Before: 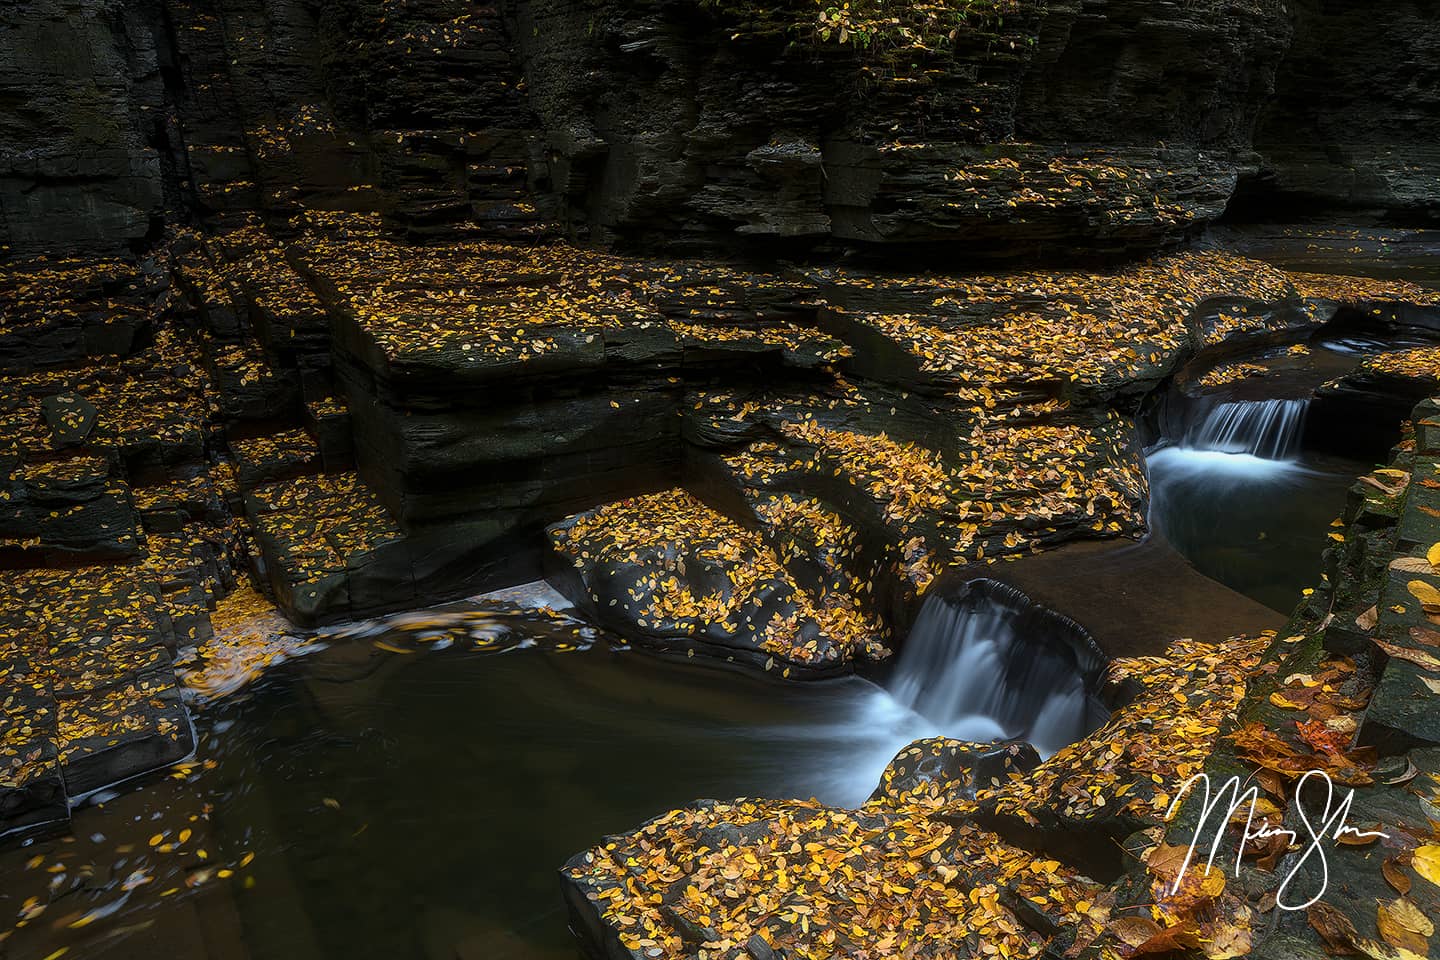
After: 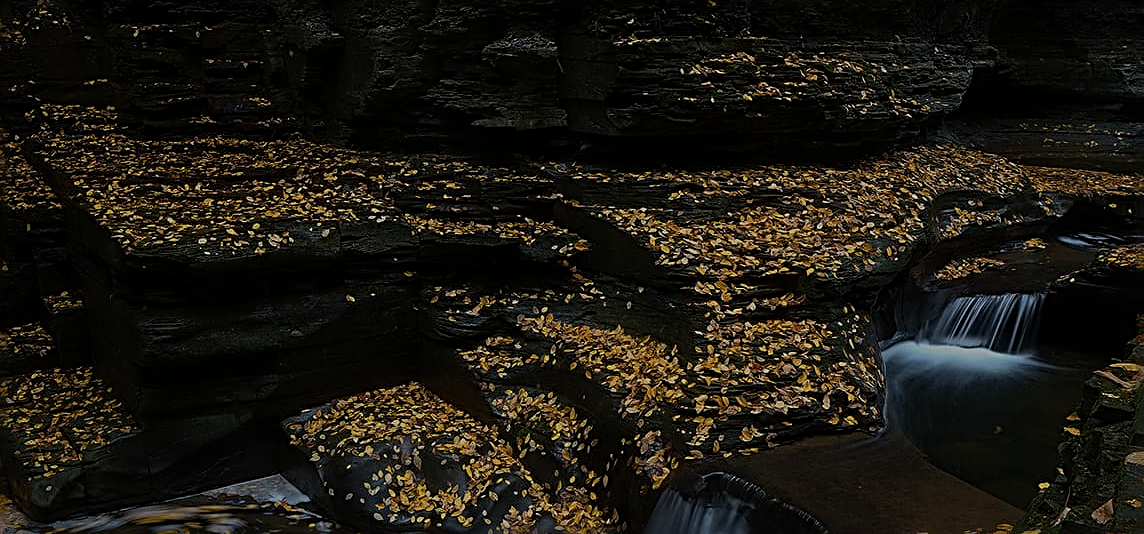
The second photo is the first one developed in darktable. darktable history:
exposure: exposure -1.468 EV, compensate highlight preservation false
crop: left 18.38%, top 11.092%, right 2.134%, bottom 33.217%
sharpen: radius 3.025, amount 0.757
